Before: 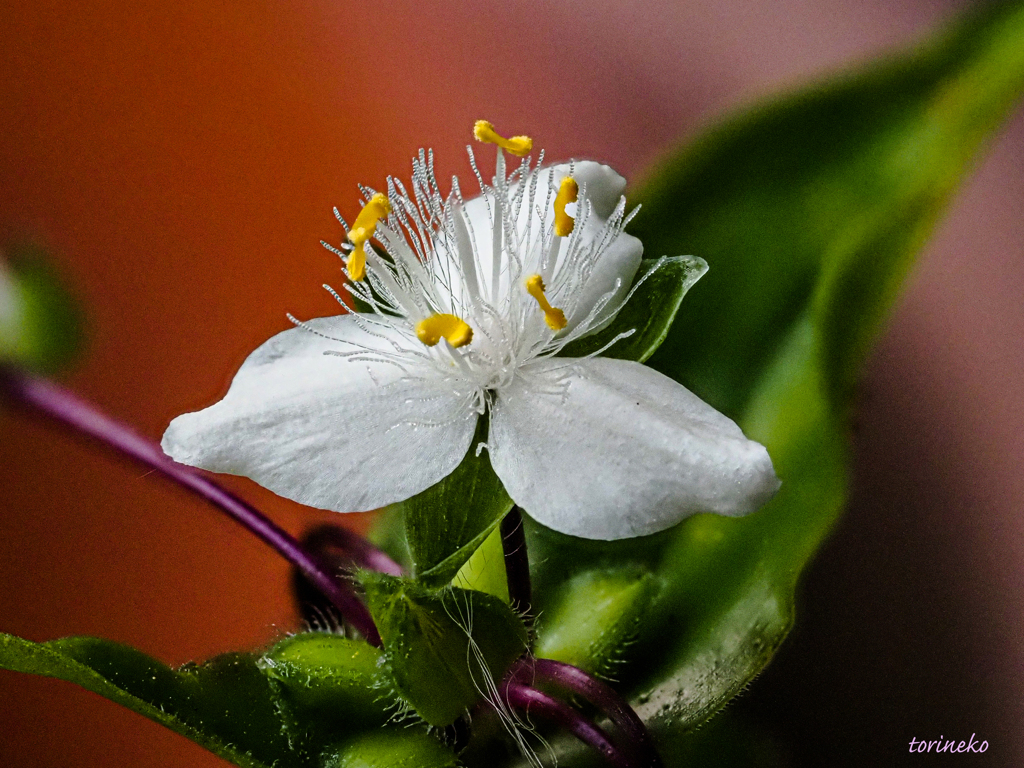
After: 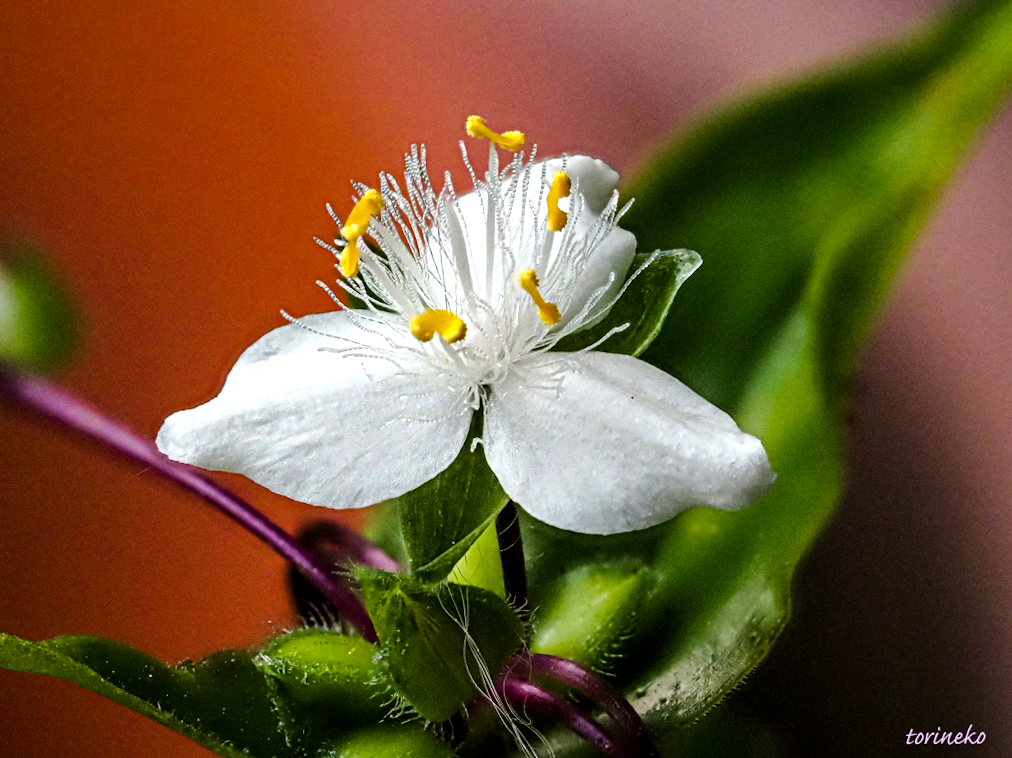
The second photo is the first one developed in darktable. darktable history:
exposure: black level correction 0.001, exposure 0.5 EV, compensate exposure bias true, compensate highlight preservation false
rotate and perspective: rotation -0.45°, automatic cropping original format, crop left 0.008, crop right 0.992, crop top 0.012, crop bottom 0.988
